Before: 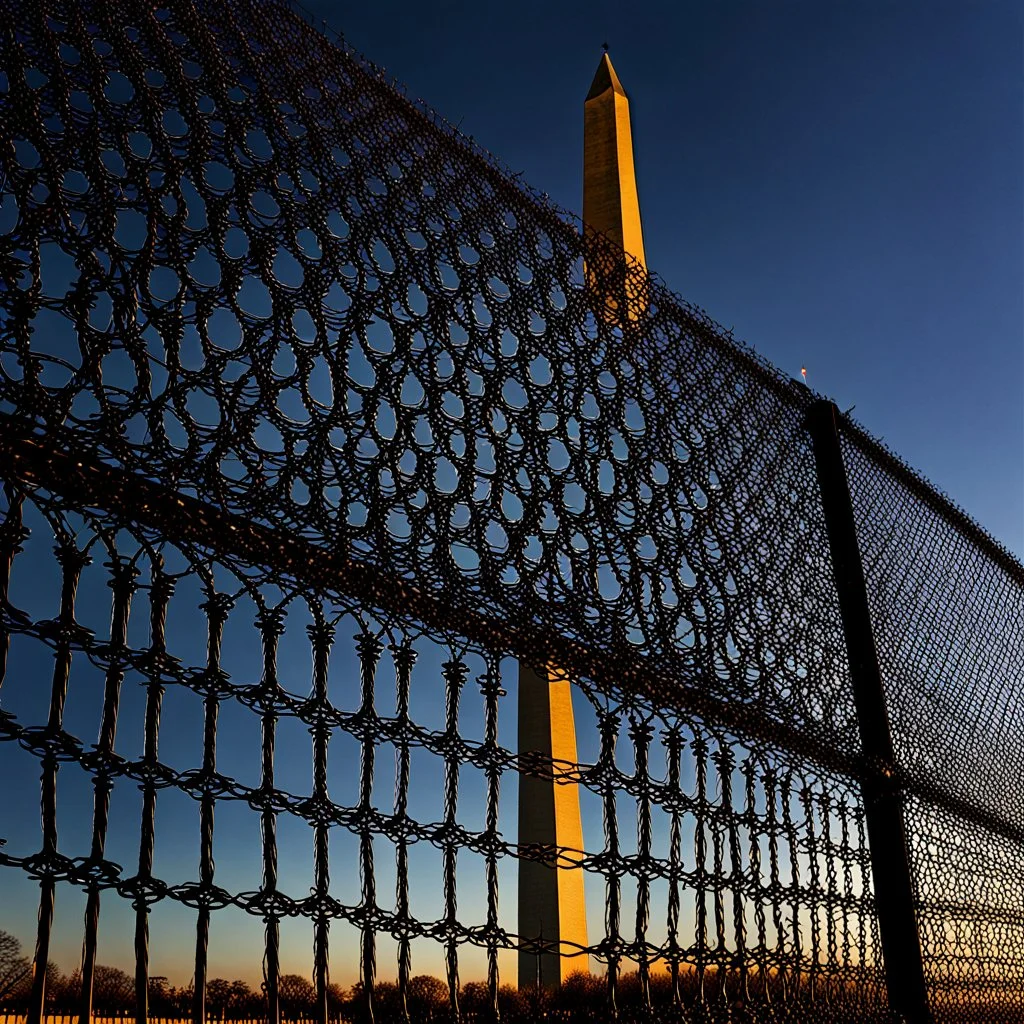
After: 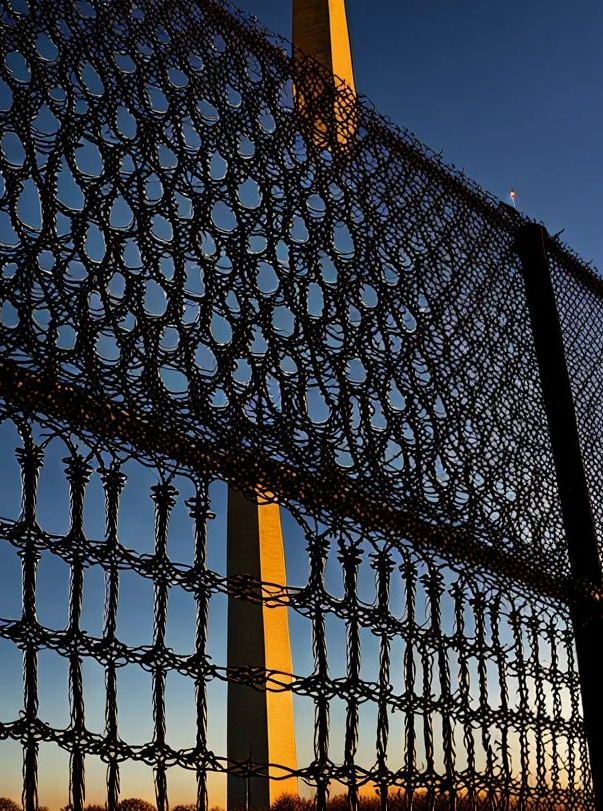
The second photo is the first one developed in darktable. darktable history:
crop and rotate: left 28.467%, top 17.296%, right 12.636%, bottom 3.484%
base curve: preserve colors none
